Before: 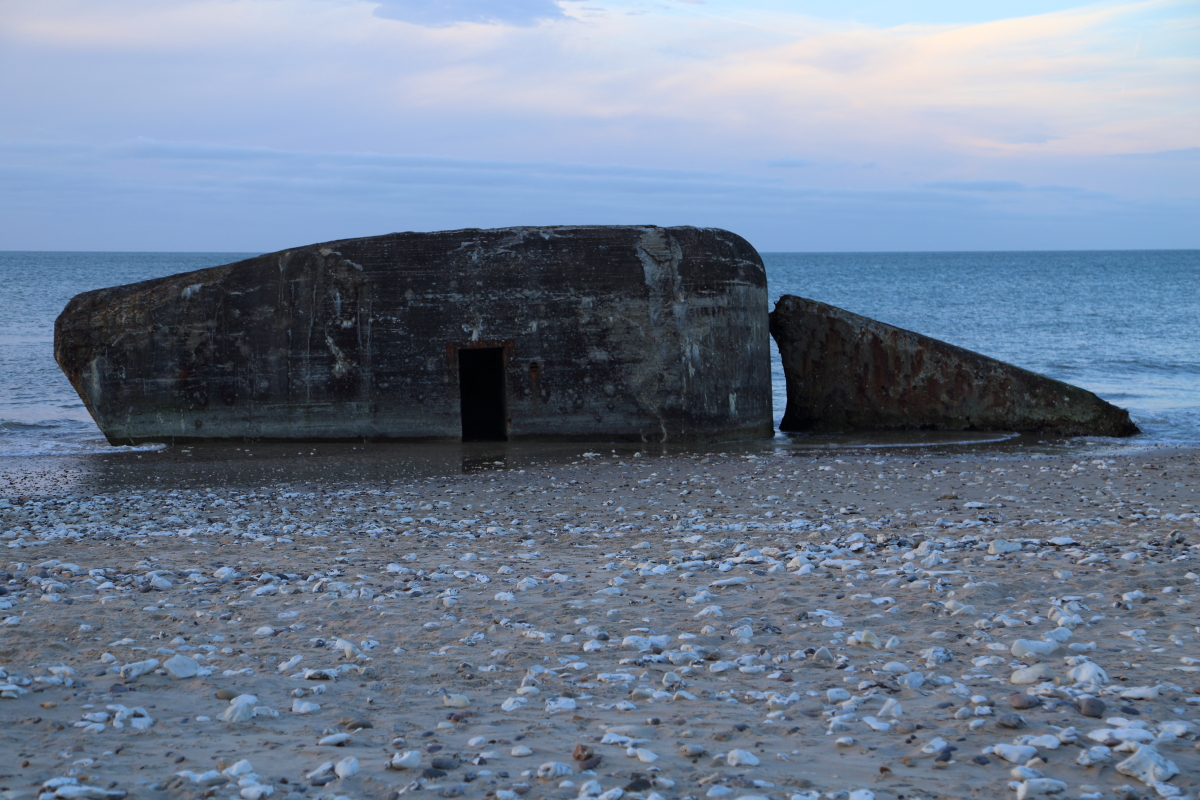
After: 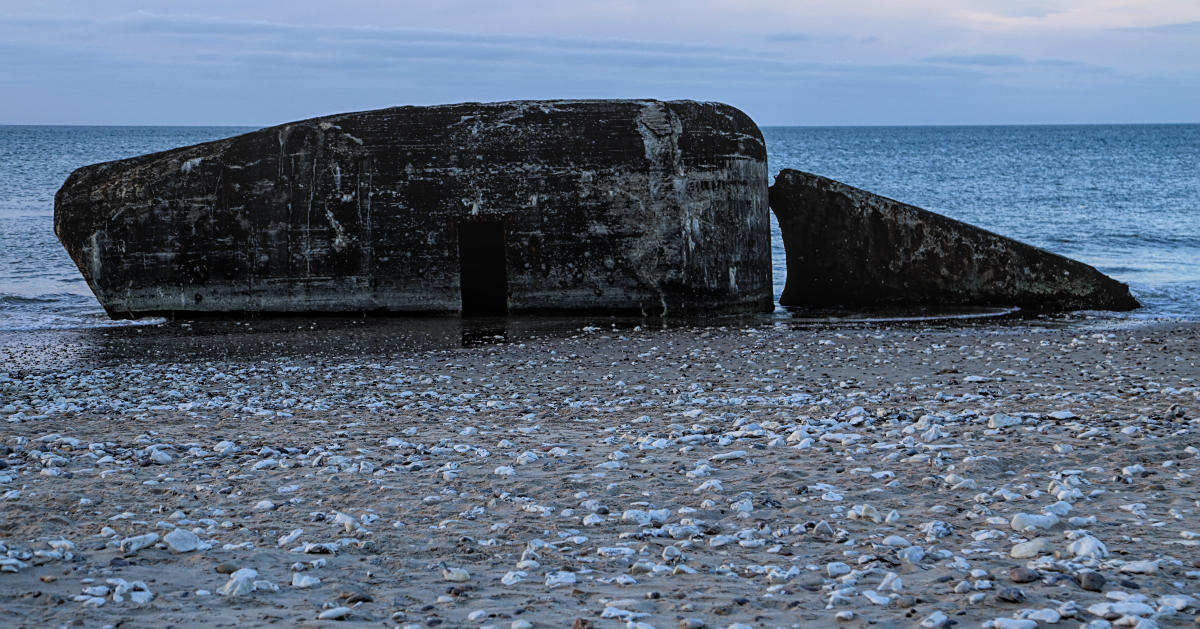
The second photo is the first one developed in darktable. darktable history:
sharpen: on, module defaults
filmic rgb: middle gray luminance 12.55%, black relative exposure -10.09 EV, white relative exposure 3.47 EV, target black luminance 0%, hardness 5.77, latitude 45.02%, contrast 1.229, highlights saturation mix 5.03%, shadows ↔ highlights balance 27.21%
crop and rotate: top 15.871%, bottom 5.381%
local contrast: highlights 76%, shadows 55%, detail 177%, midtone range 0.209
